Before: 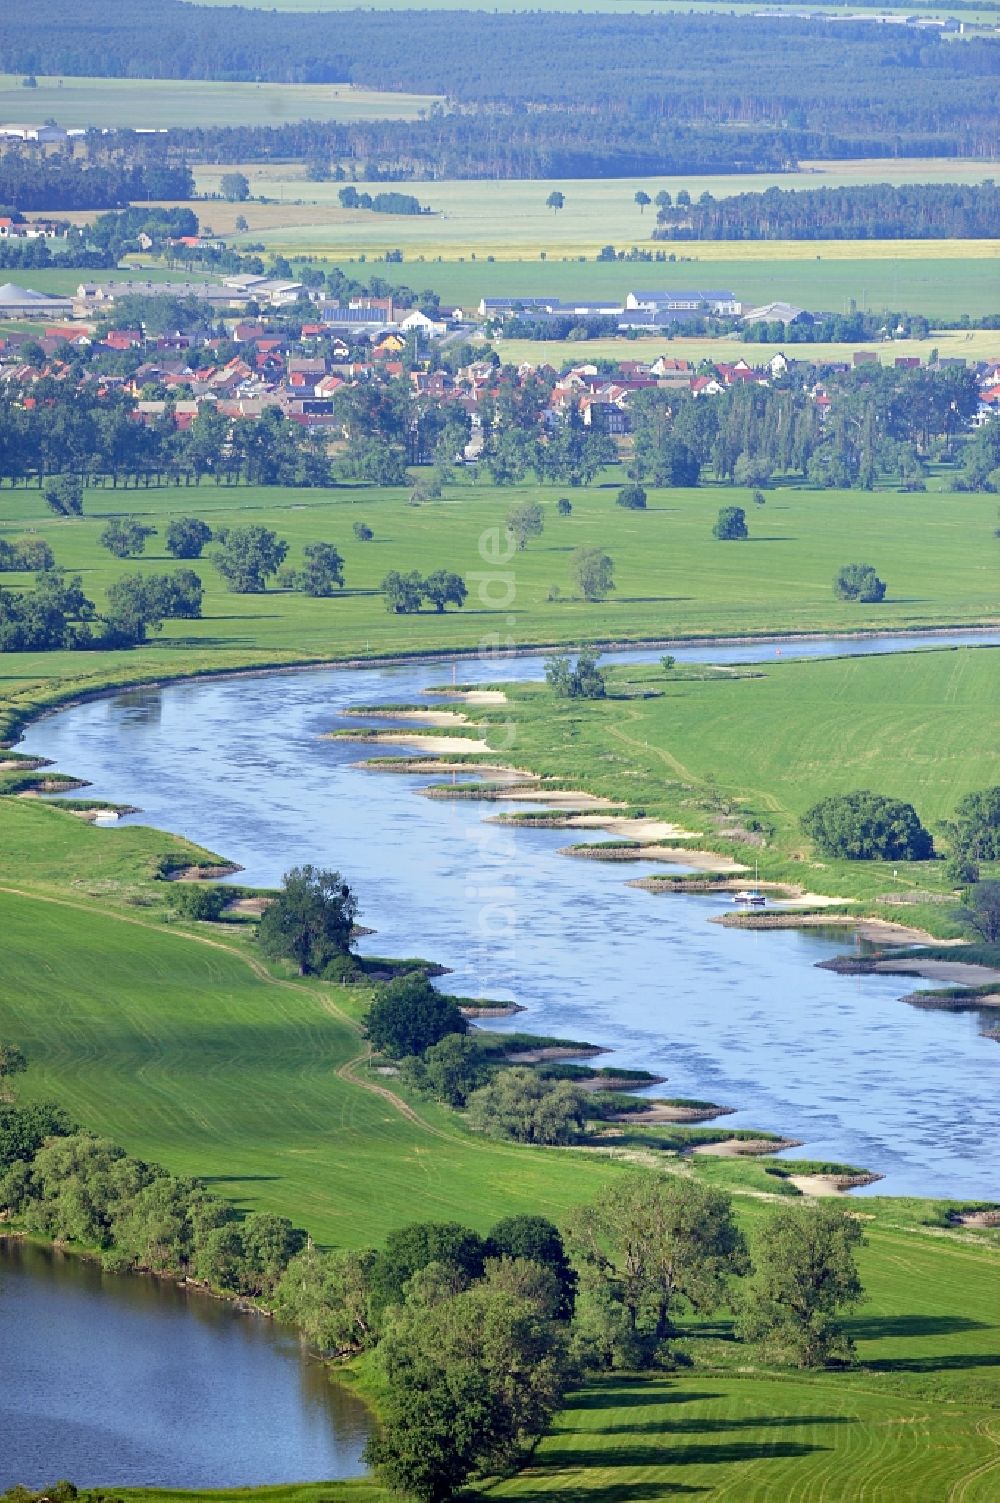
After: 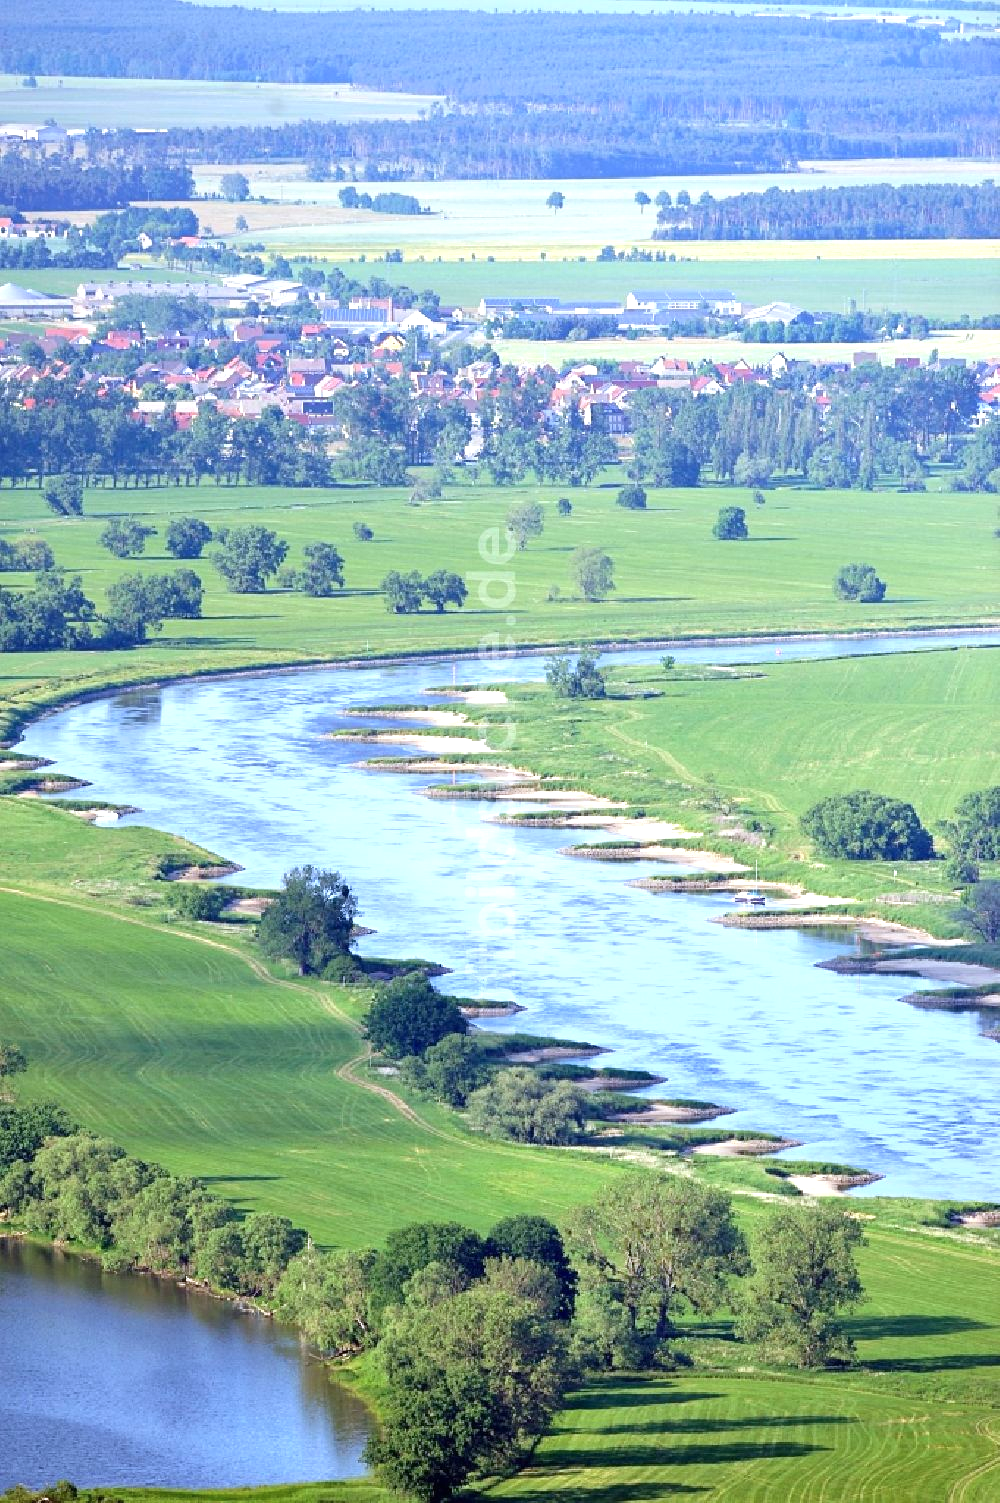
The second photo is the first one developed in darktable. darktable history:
color calibration: illuminant as shot in camera, x 0.358, y 0.373, temperature 4628.91 K
exposure: black level correction 0, exposure 0.7 EV, compensate exposure bias true, compensate highlight preservation false
